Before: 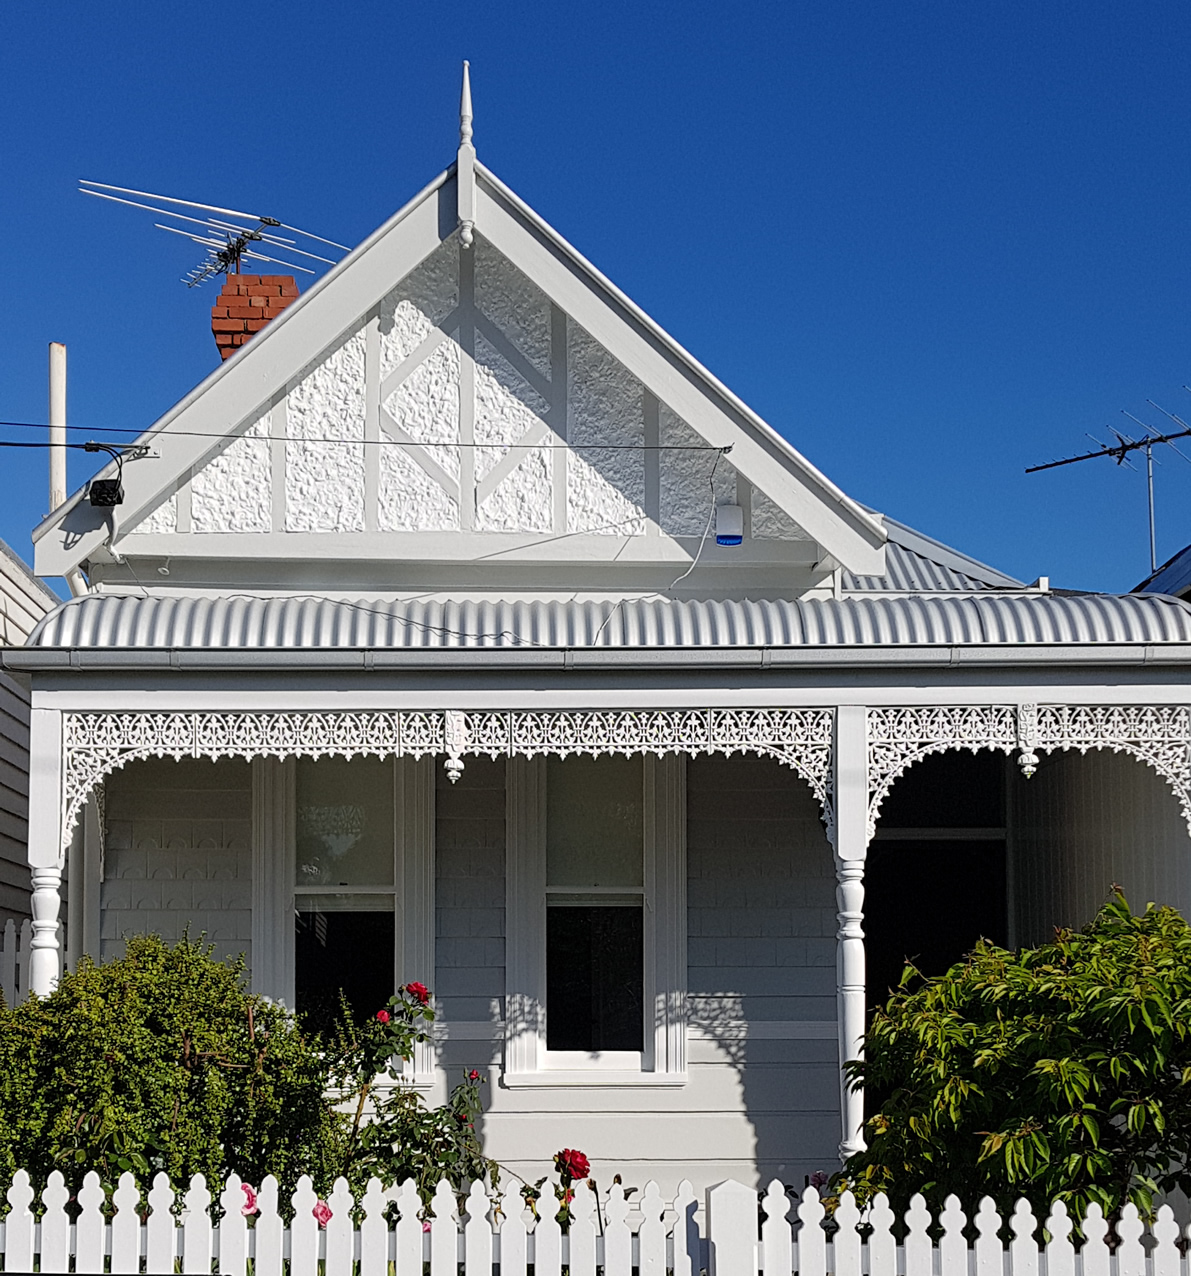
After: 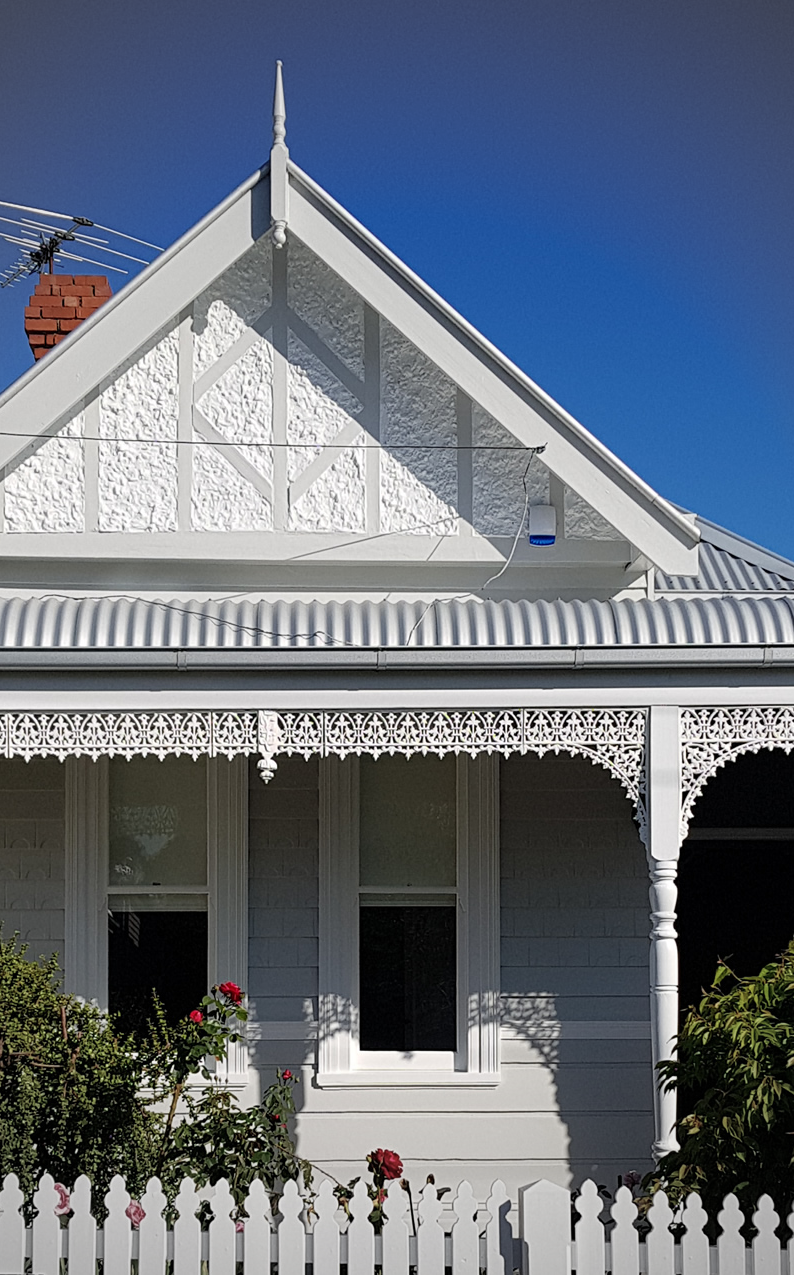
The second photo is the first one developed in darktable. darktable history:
vignetting: fall-off start 67.15%, brightness -0.442, saturation -0.691, width/height ratio 1.011, unbound false
crop and rotate: left 15.754%, right 17.579%
